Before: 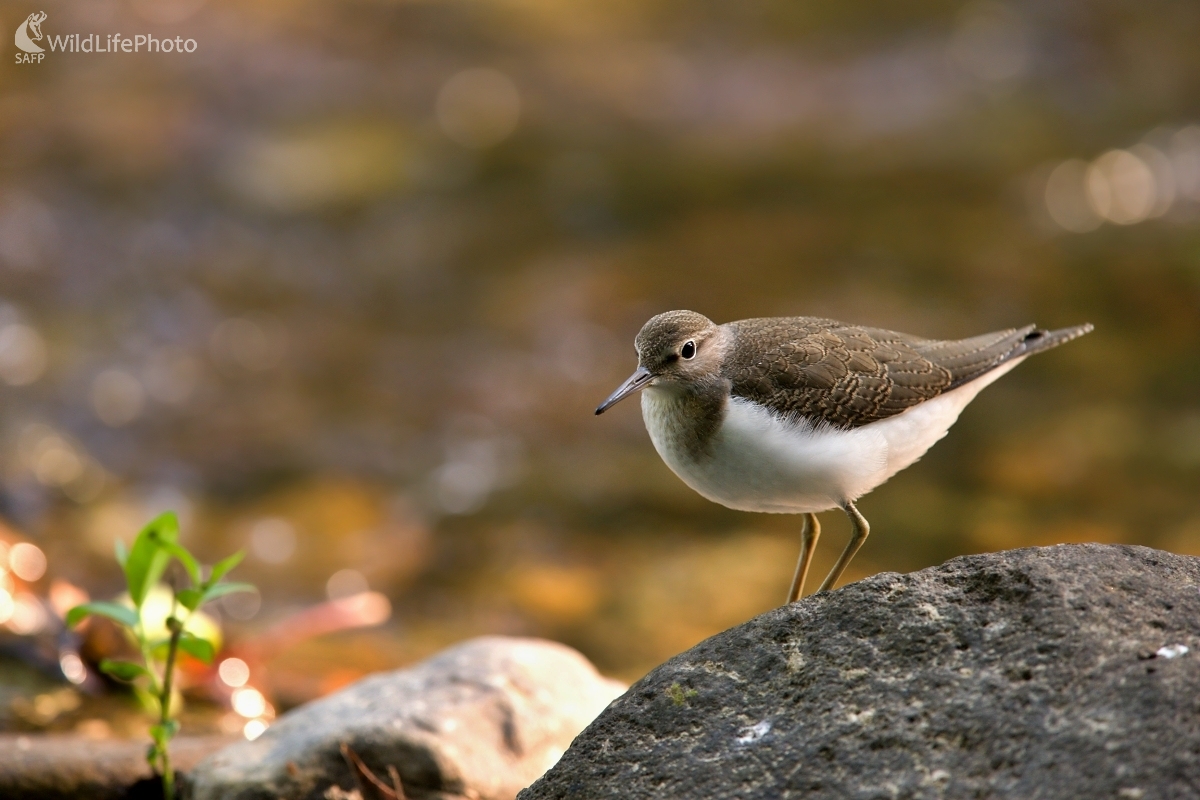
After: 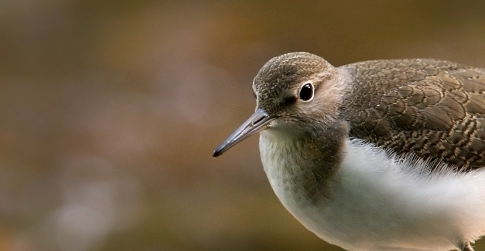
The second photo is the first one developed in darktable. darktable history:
crop: left 31.894%, top 32.305%, right 27.663%, bottom 36.243%
